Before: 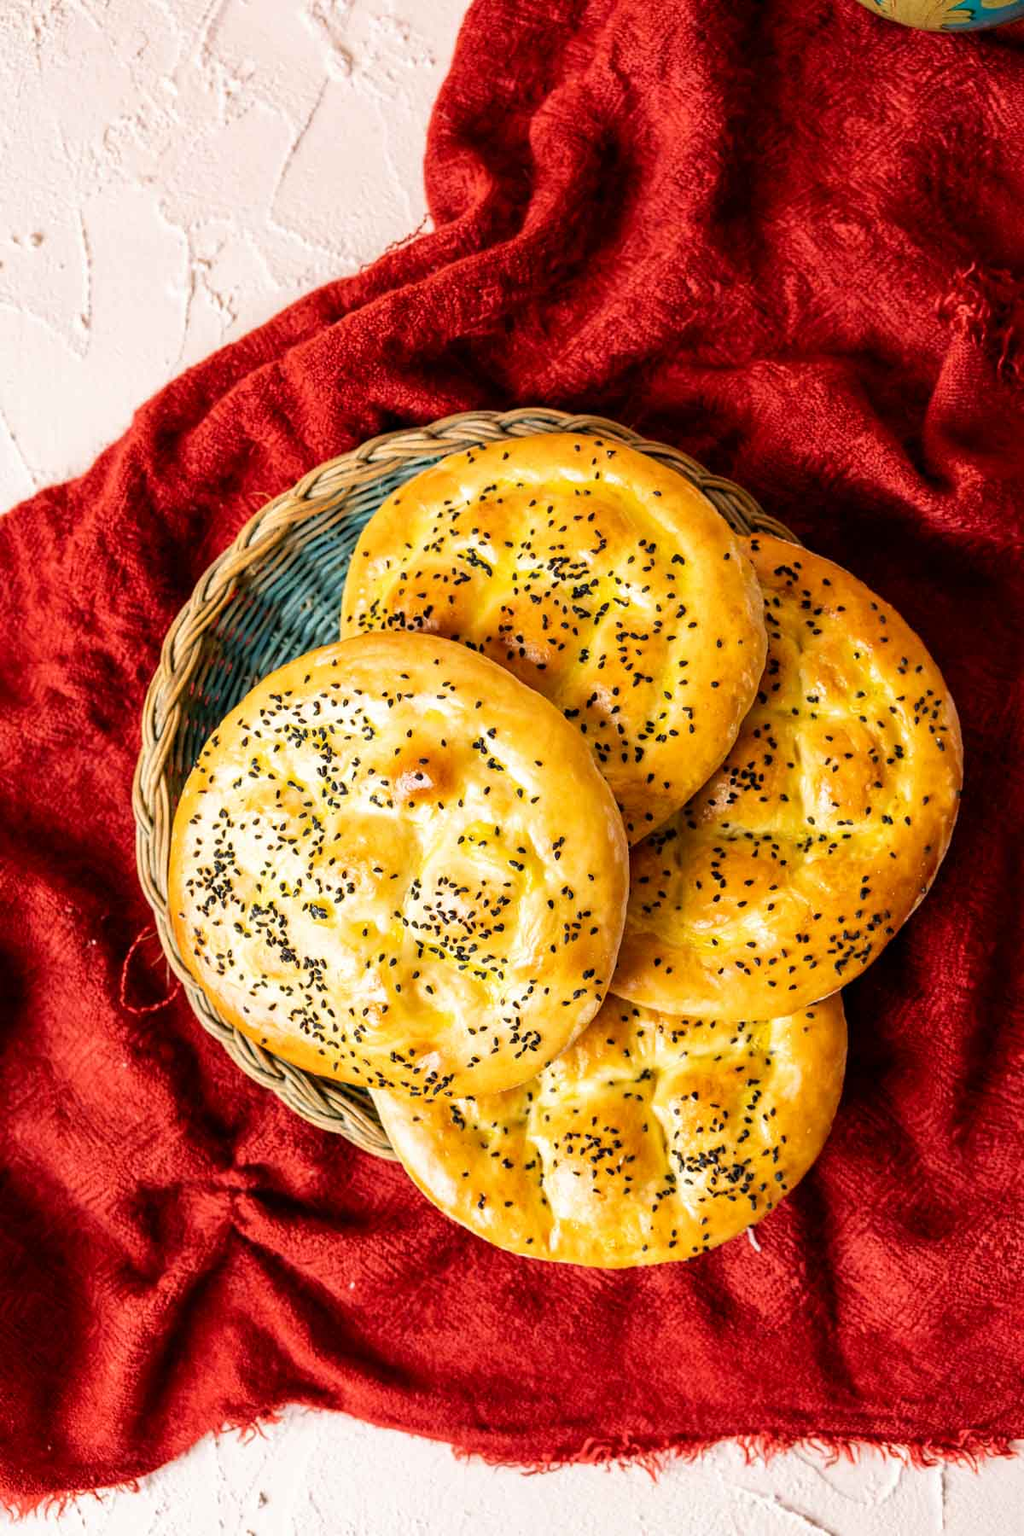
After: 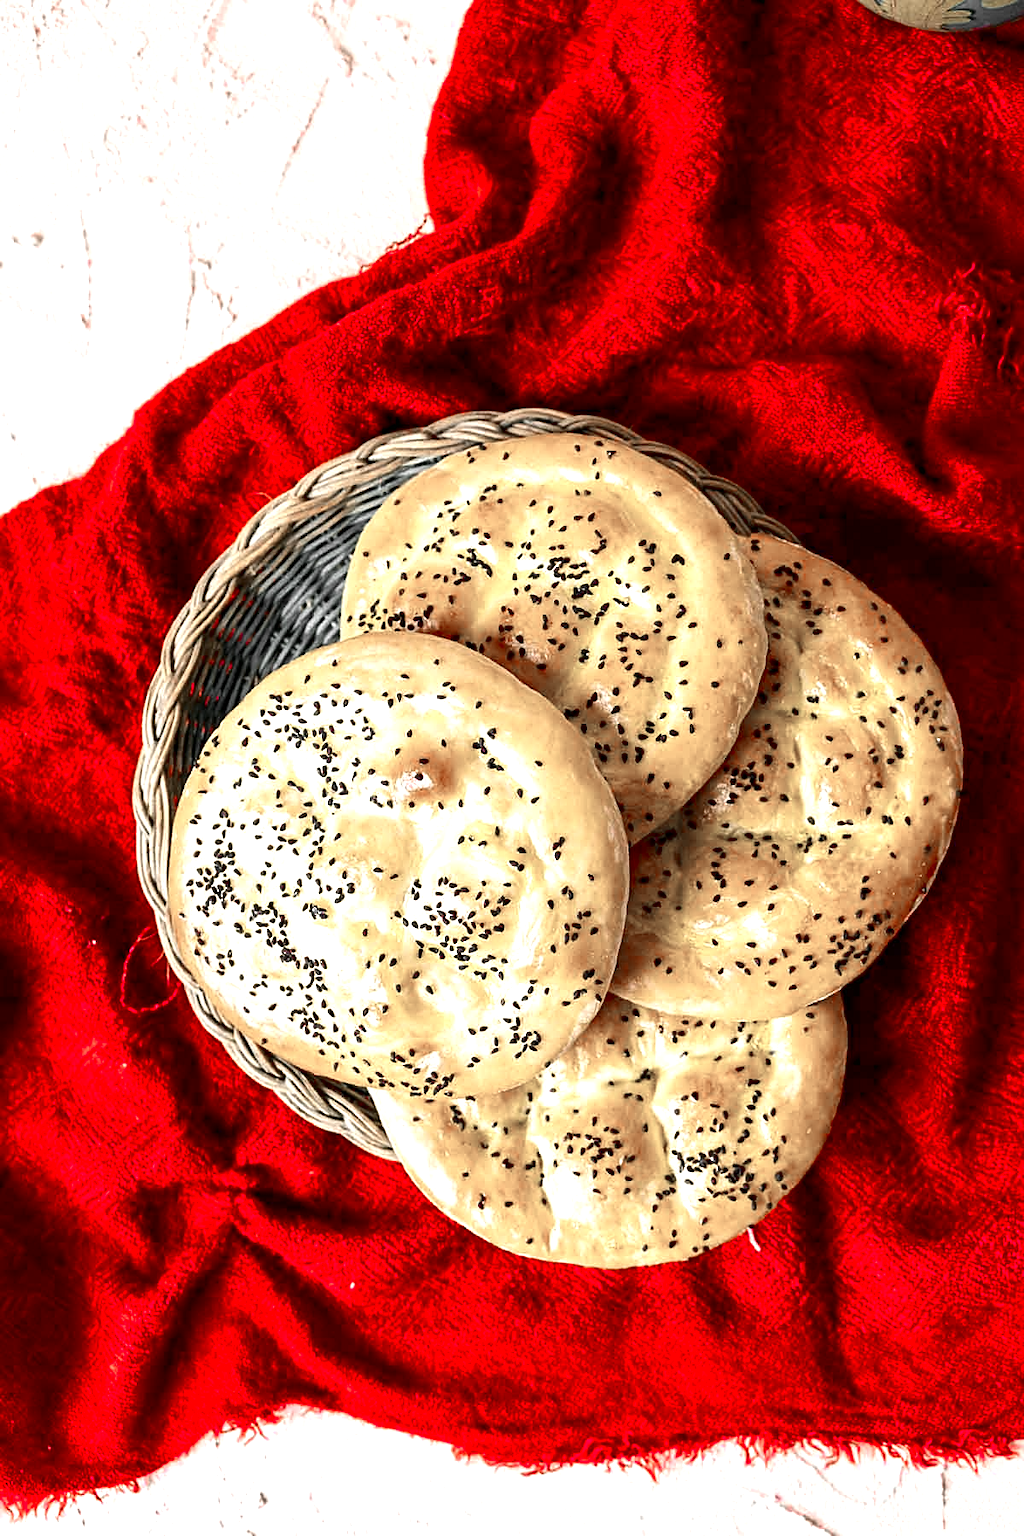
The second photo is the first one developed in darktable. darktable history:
contrast brightness saturation: contrast 0.07, brightness -0.13, saturation 0.06
color zones: curves: ch1 [(0, 0.831) (0.08, 0.771) (0.157, 0.268) (0.241, 0.207) (0.562, -0.005) (0.714, -0.013) (0.876, 0.01) (1, 0.831)]
sharpen: on, module defaults
exposure: black level correction 0, exposure 0.5 EV, compensate exposure bias true, compensate highlight preservation false
